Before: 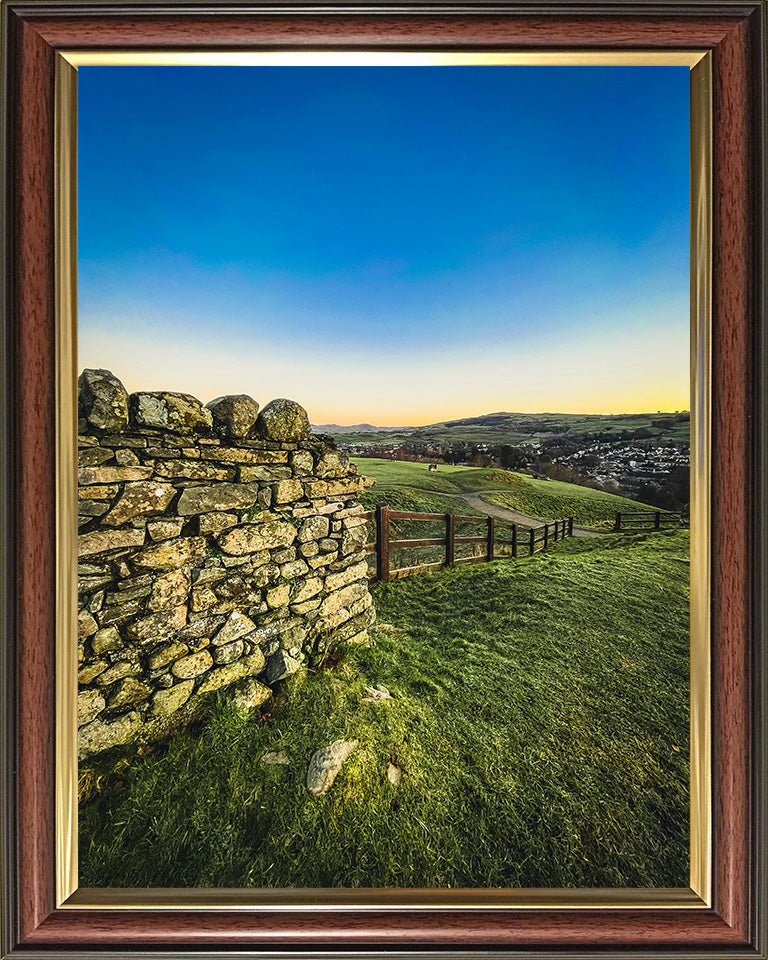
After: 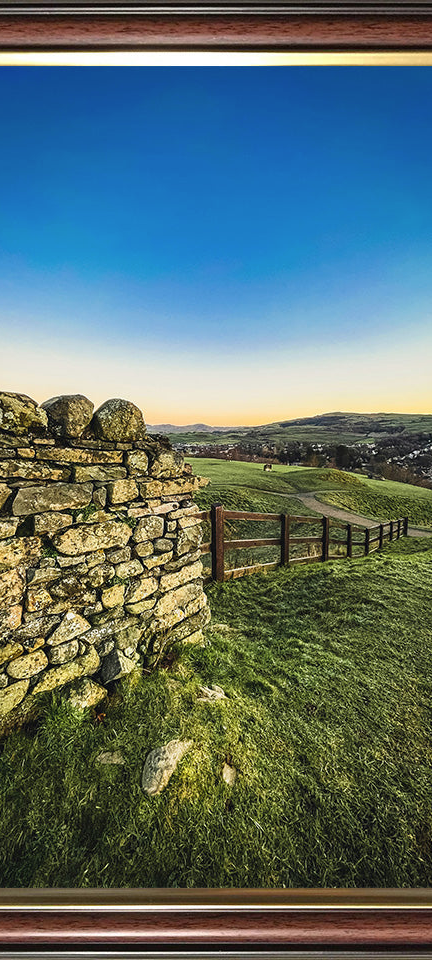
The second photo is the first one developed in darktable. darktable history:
contrast brightness saturation: saturation -0.05
crop: left 21.496%, right 22.254%
